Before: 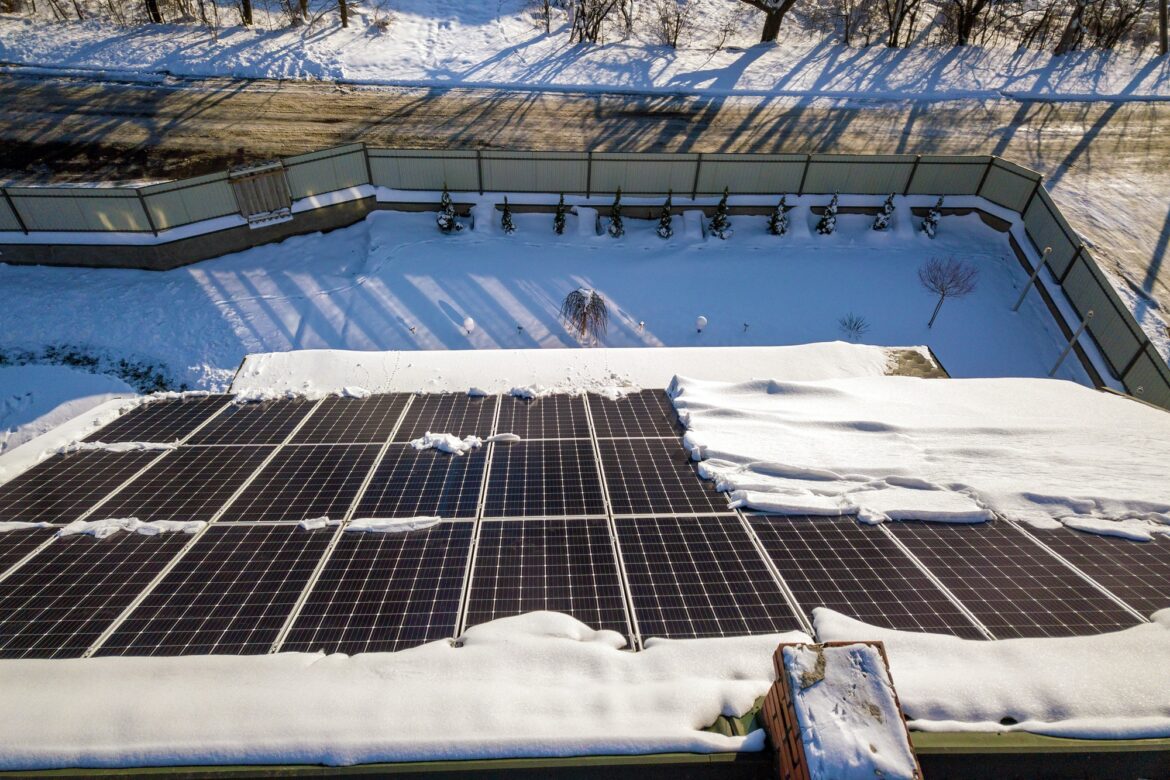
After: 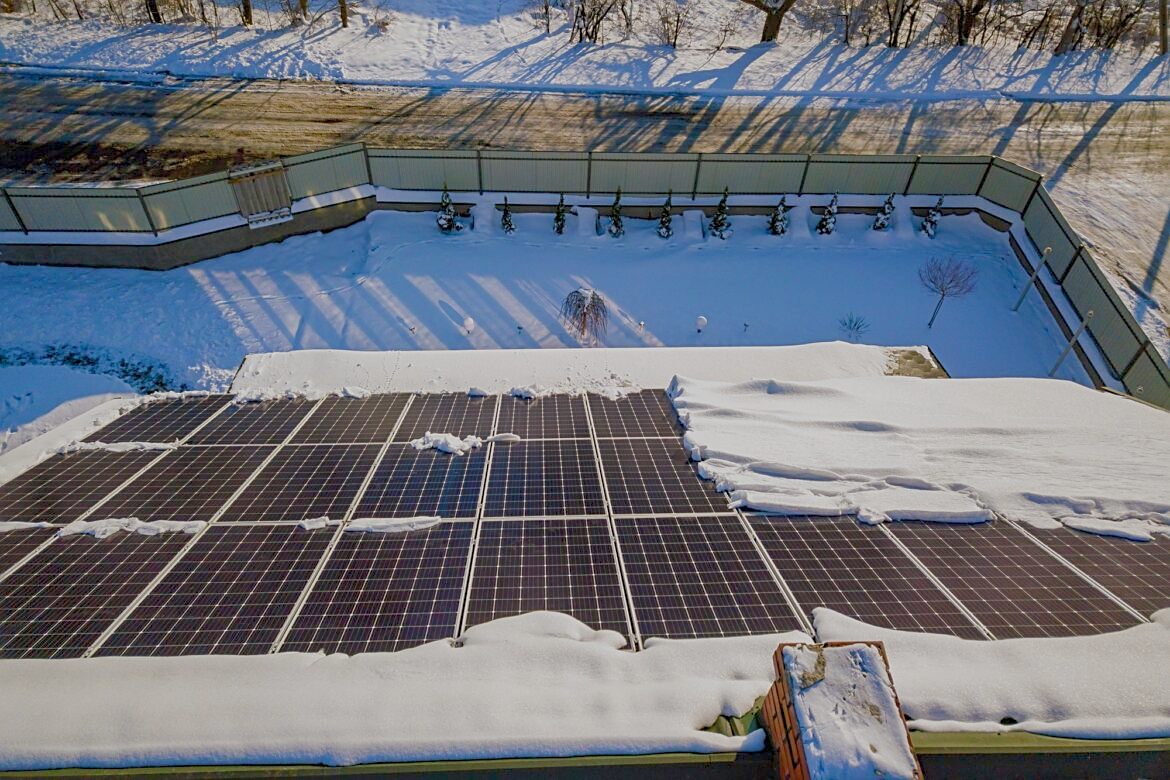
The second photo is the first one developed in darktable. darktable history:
sharpen: on, module defaults
color balance rgb: shadows lift › chroma 1%, shadows lift › hue 113°, highlights gain › chroma 0.2%, highlights gain › hue 333°, perceptual saturation grading › global saturation 20%, perceptual saturation grading › highlights -50%, perceptual saturation grading › shadows 25%, contrast -30%
